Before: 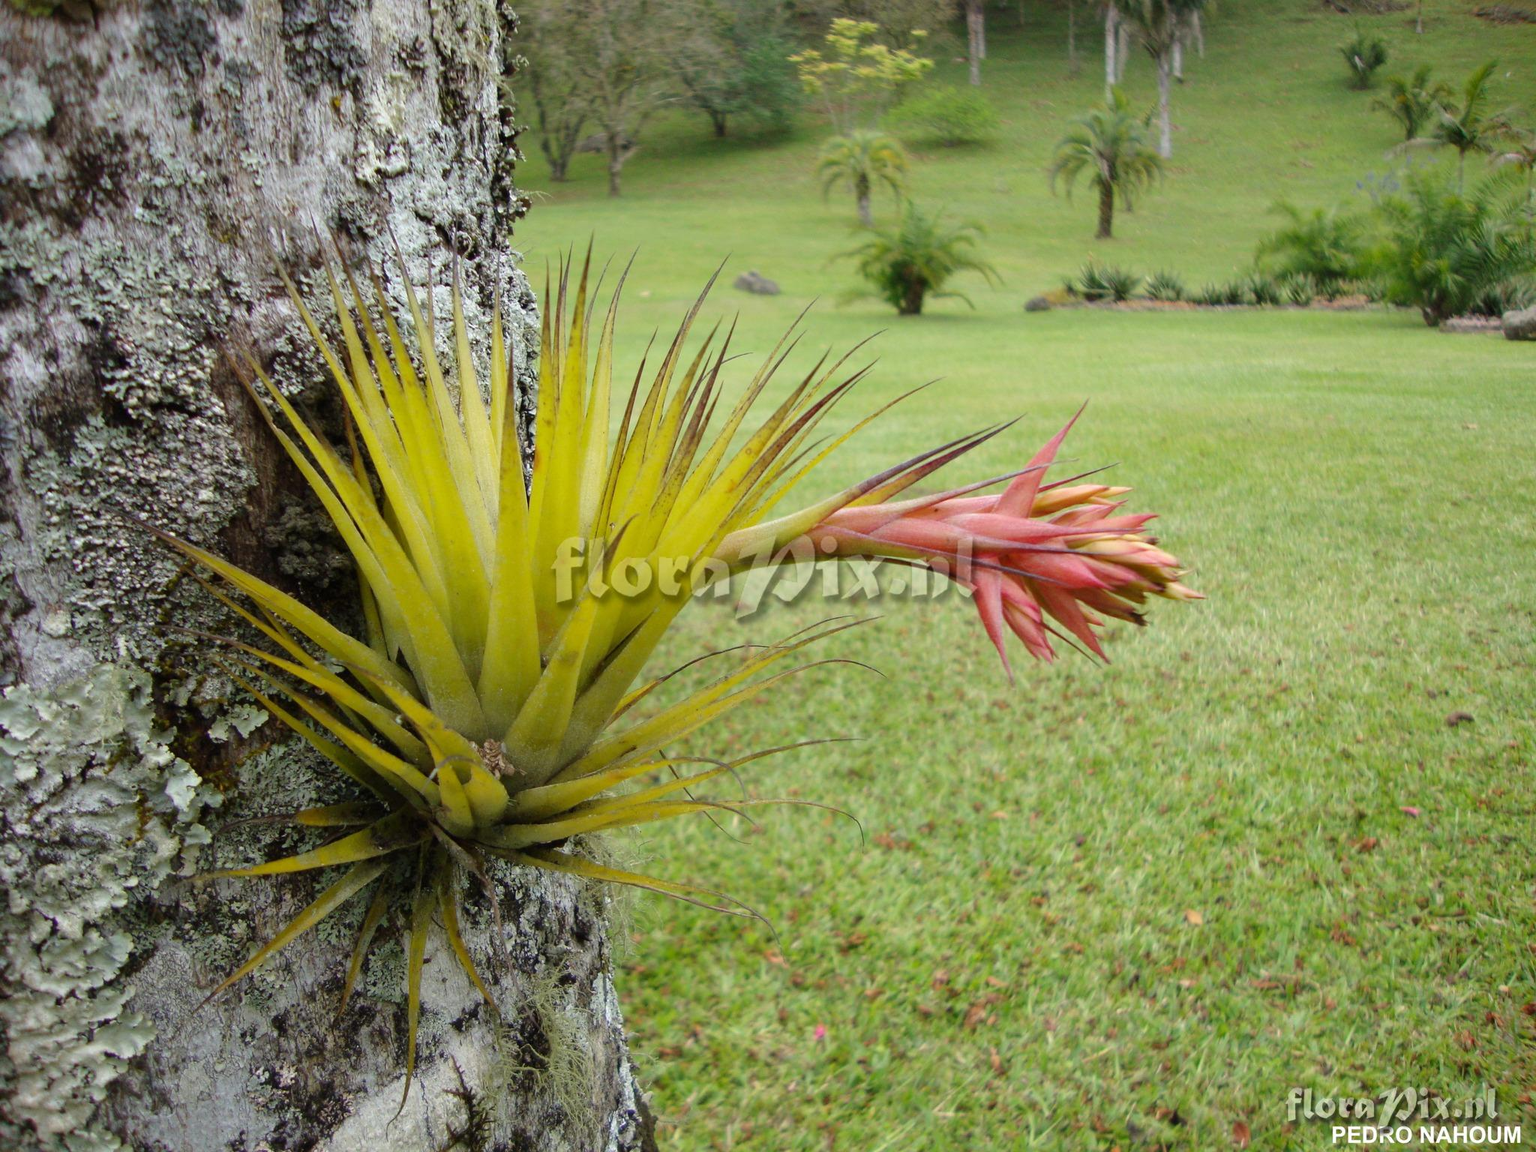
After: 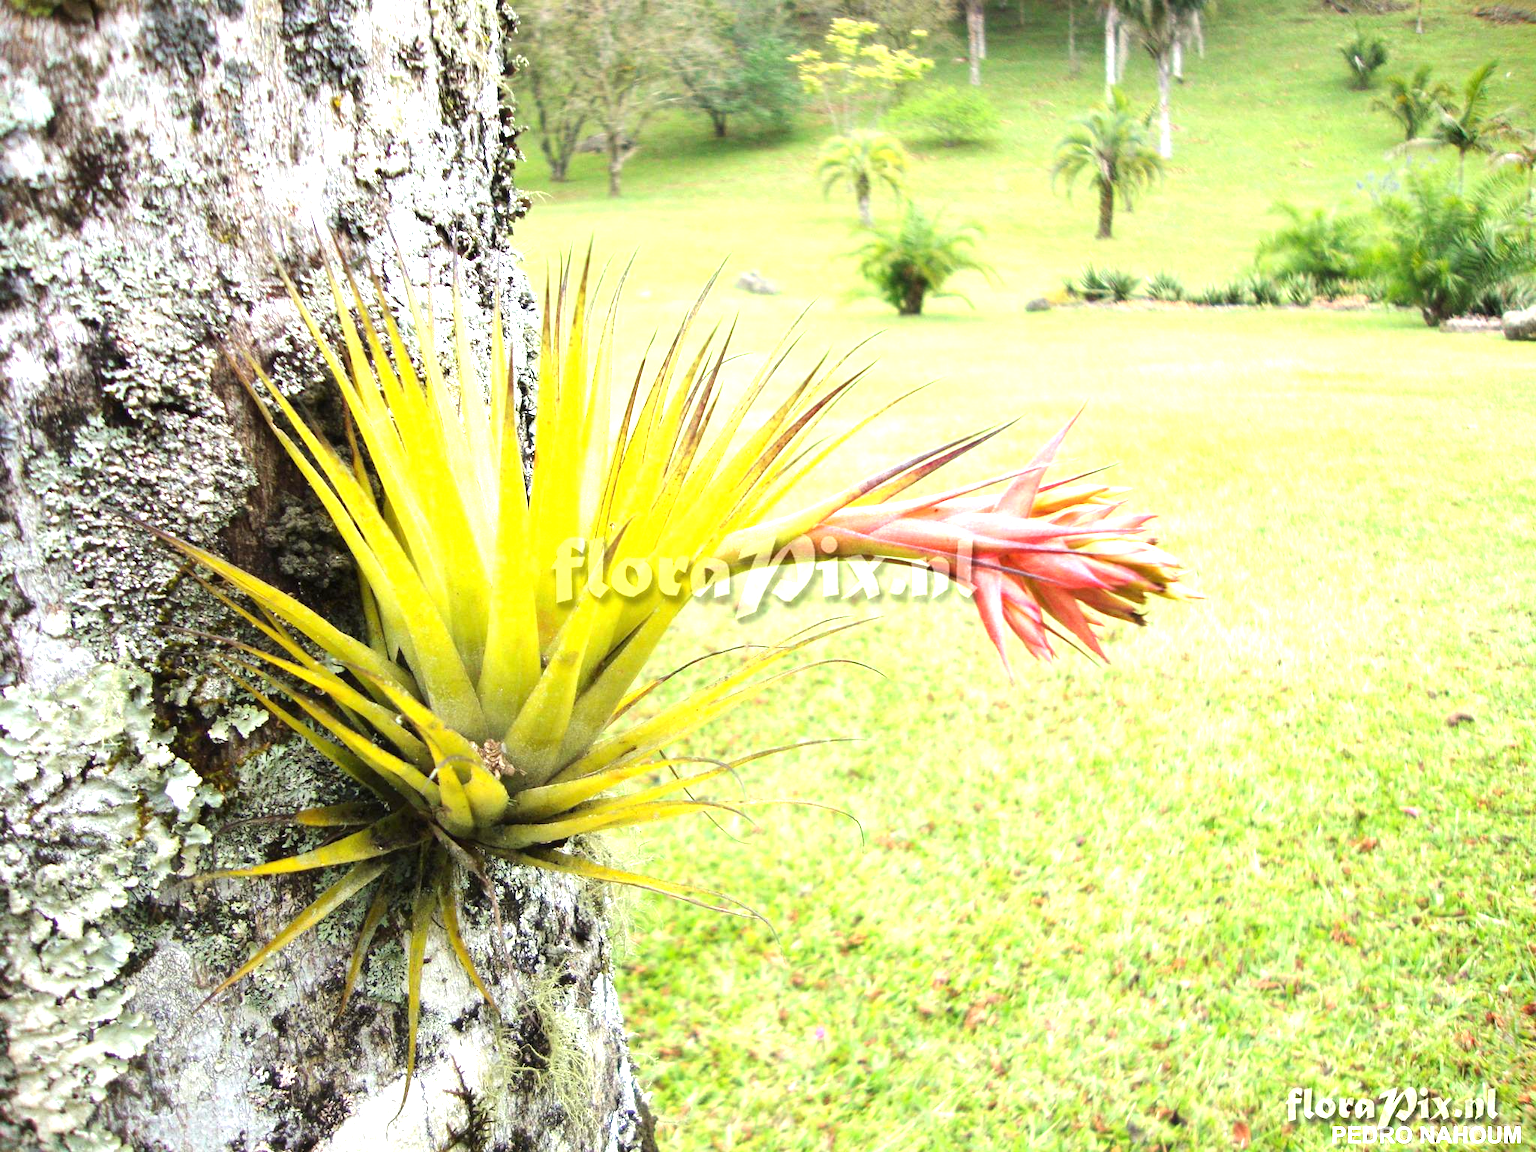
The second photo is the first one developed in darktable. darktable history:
exposure: black level correction 0, exposure 1.351 EV, compensate exposure bias true, compensate highlight preservation false
tone equalizer: -8 EV -0.435 EV, -7 EV -0.377 EV, -6 EV -0.356 EV, -5 EV -0.229 EV, -3 EV 0.235 EV, -2 EV 0.358 EV, -1 EV 0.379 EV, +0 EV 0.427 EV, smoothing diameter 2.09%, edges refinement/feathering 15.47, mask exposure compensation -1.57 EV, filter diffusion 5
